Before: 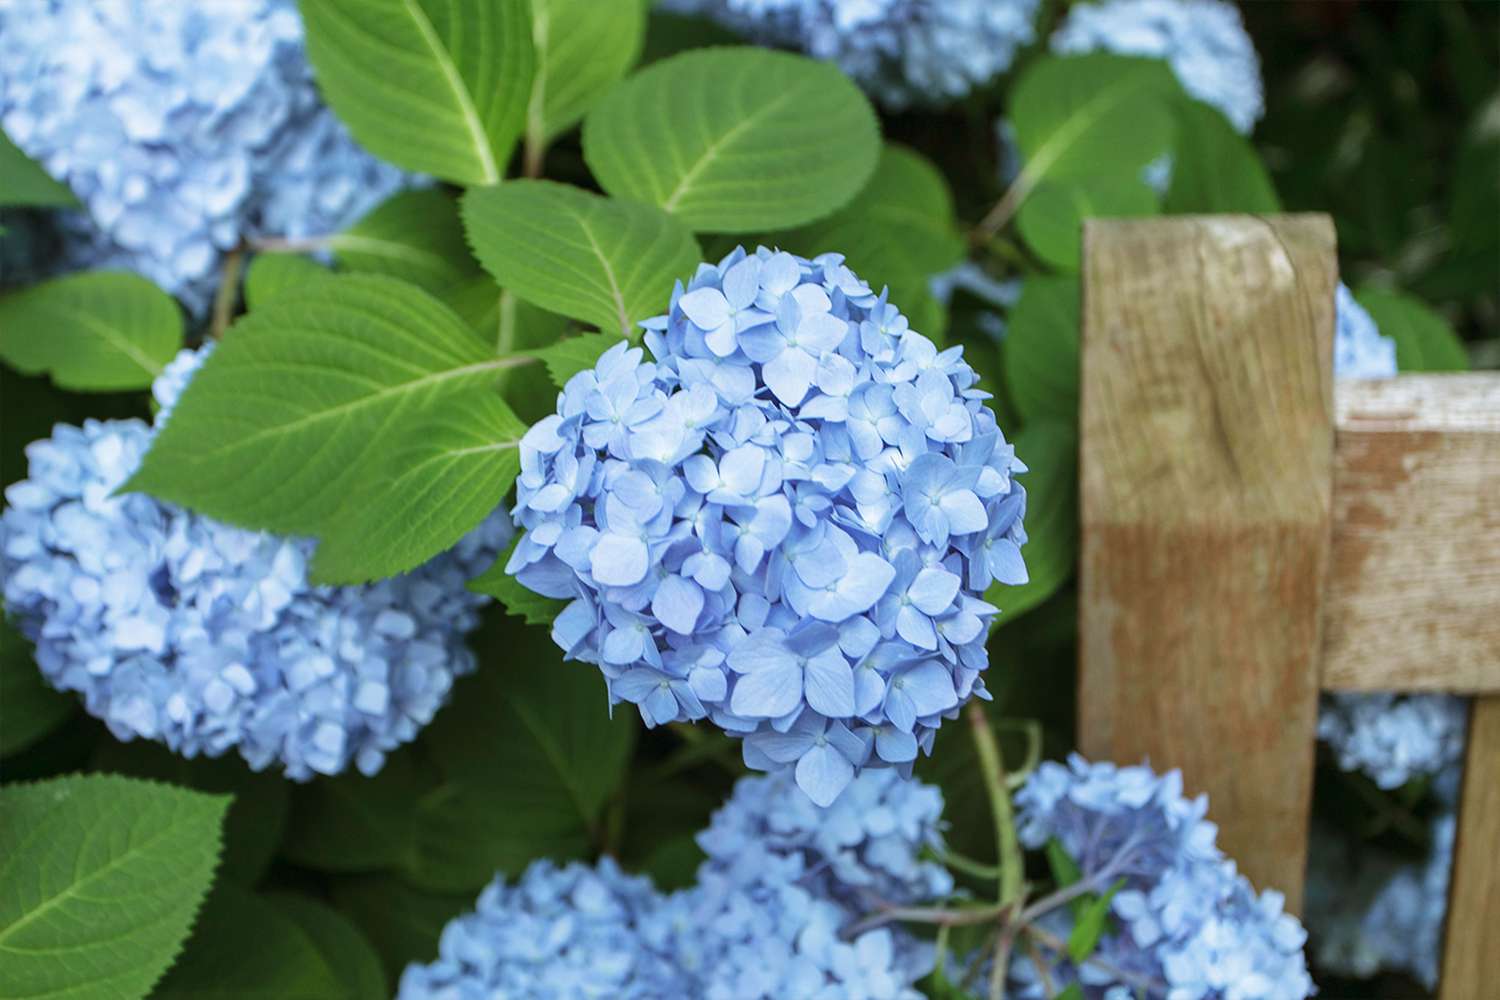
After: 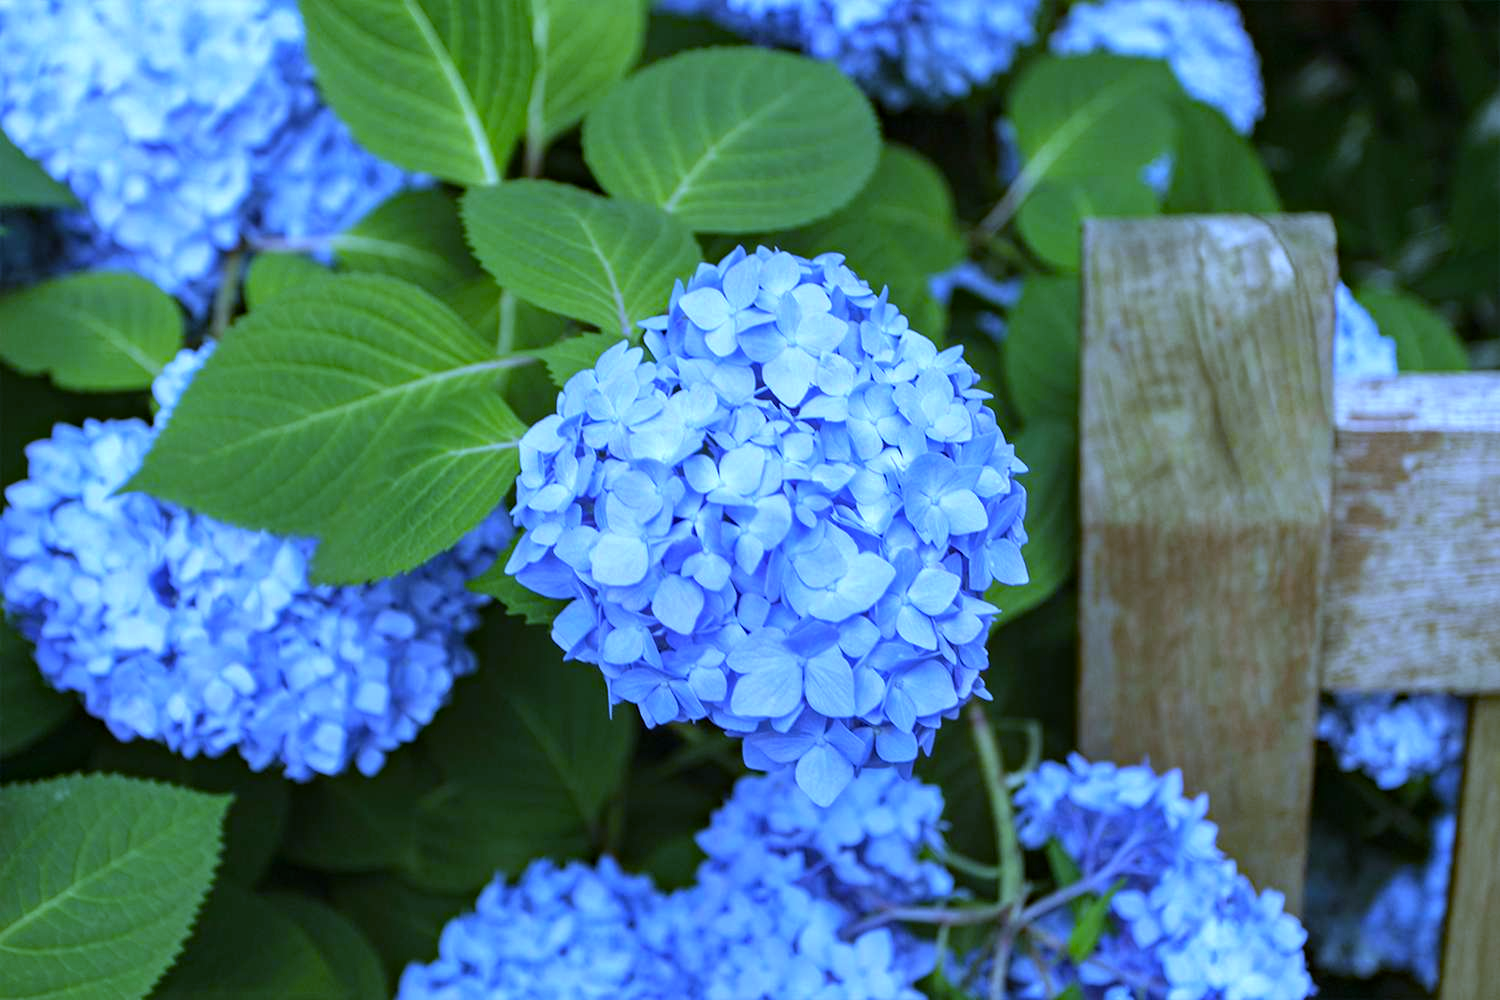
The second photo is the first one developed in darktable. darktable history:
color correction: highlights b* 3
white balance: red 0.766, blue 1.537
haze removal: strength 0.29, distance 0.25, compatibility mode true, adaptive false
